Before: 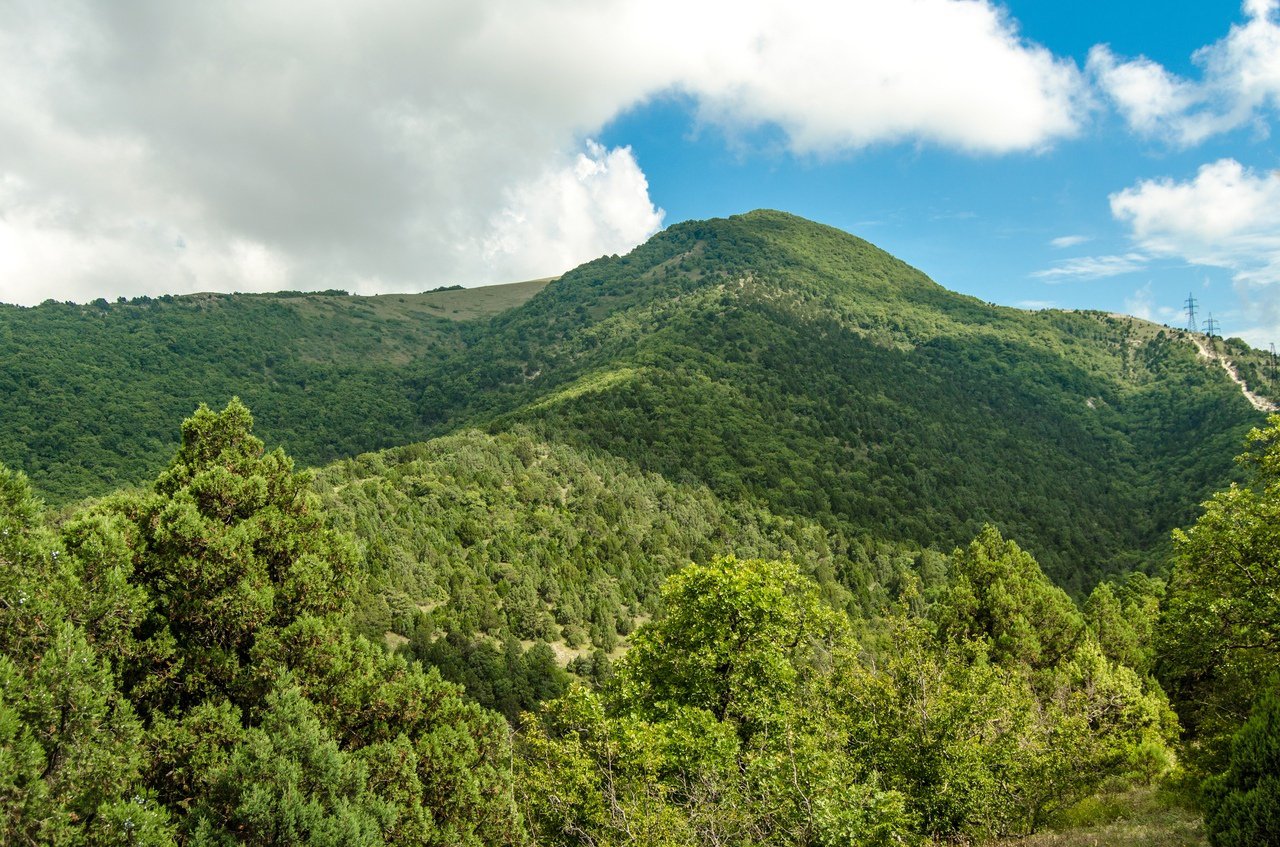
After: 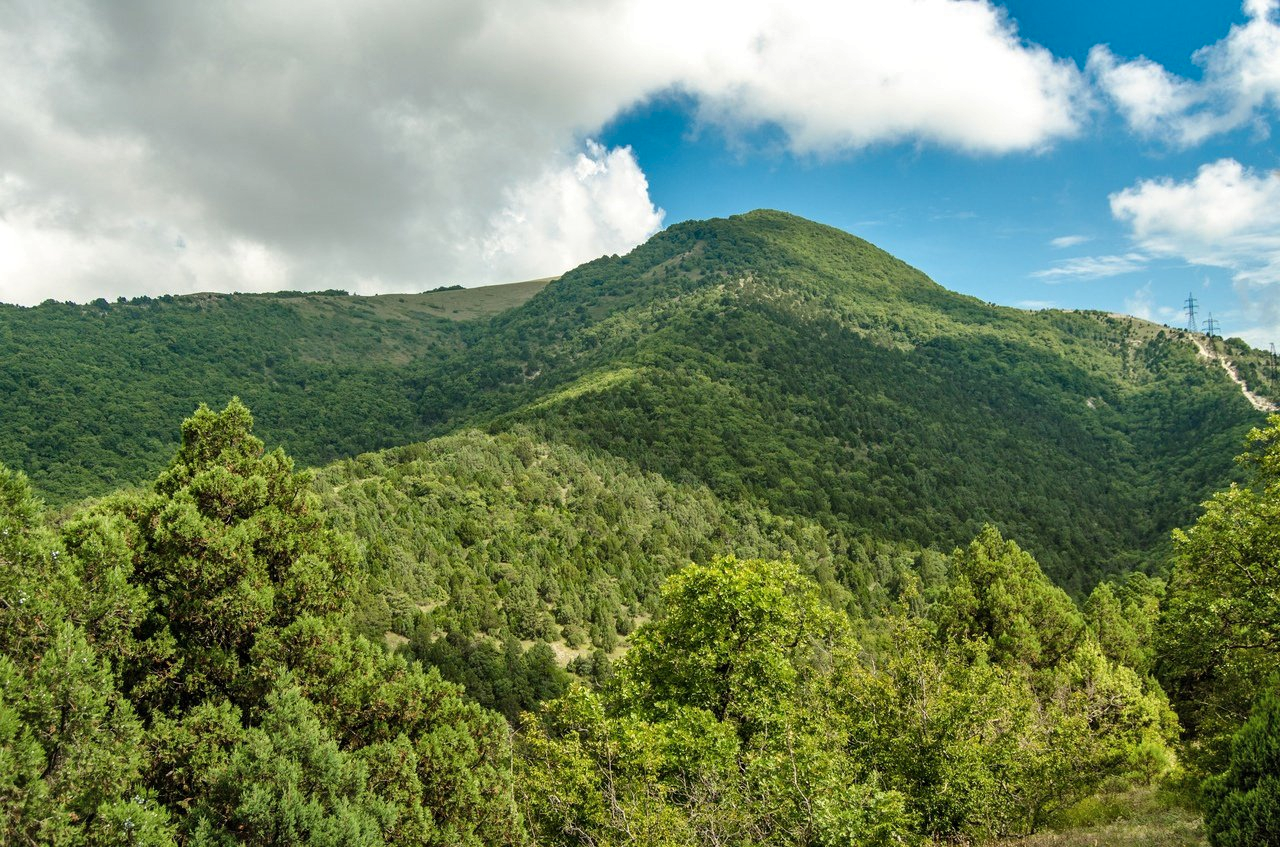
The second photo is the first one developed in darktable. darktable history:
shadows and highlights: highlights color adjustment 41.8%, low approximation 0.01, soften with gaussian
